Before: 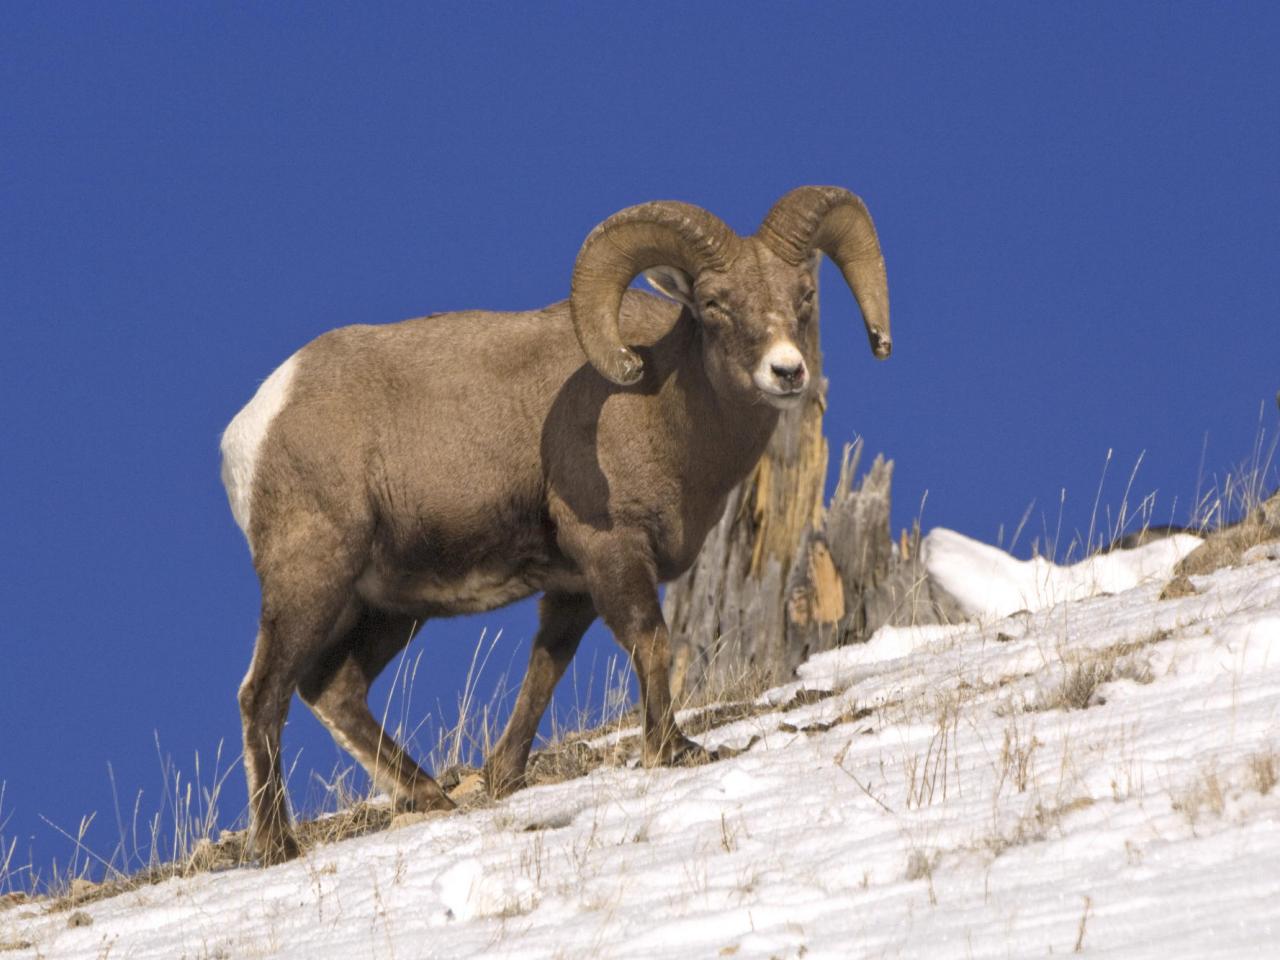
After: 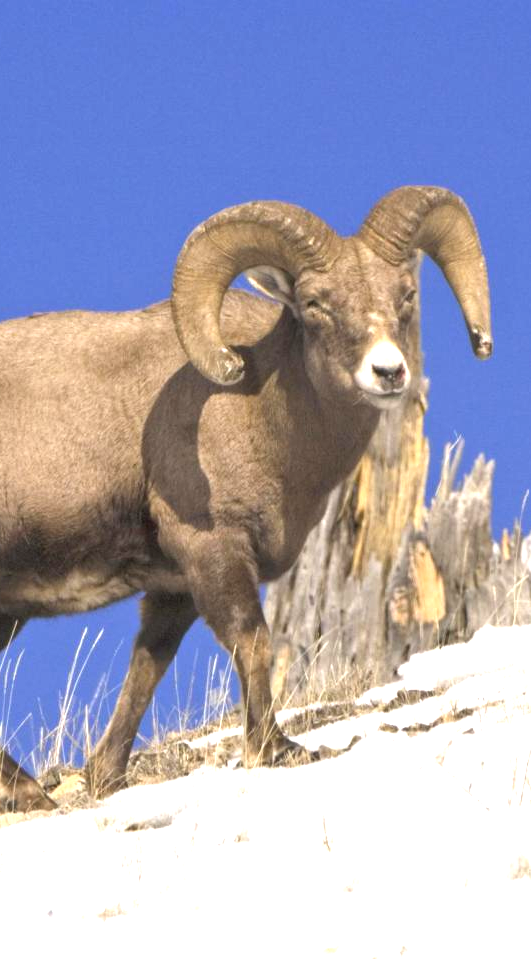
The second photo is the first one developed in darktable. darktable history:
crop: left 31.177%, right 27.275%
exposure: black level correction 0, exposure 1.122 EV, compensate highlight preservation false
